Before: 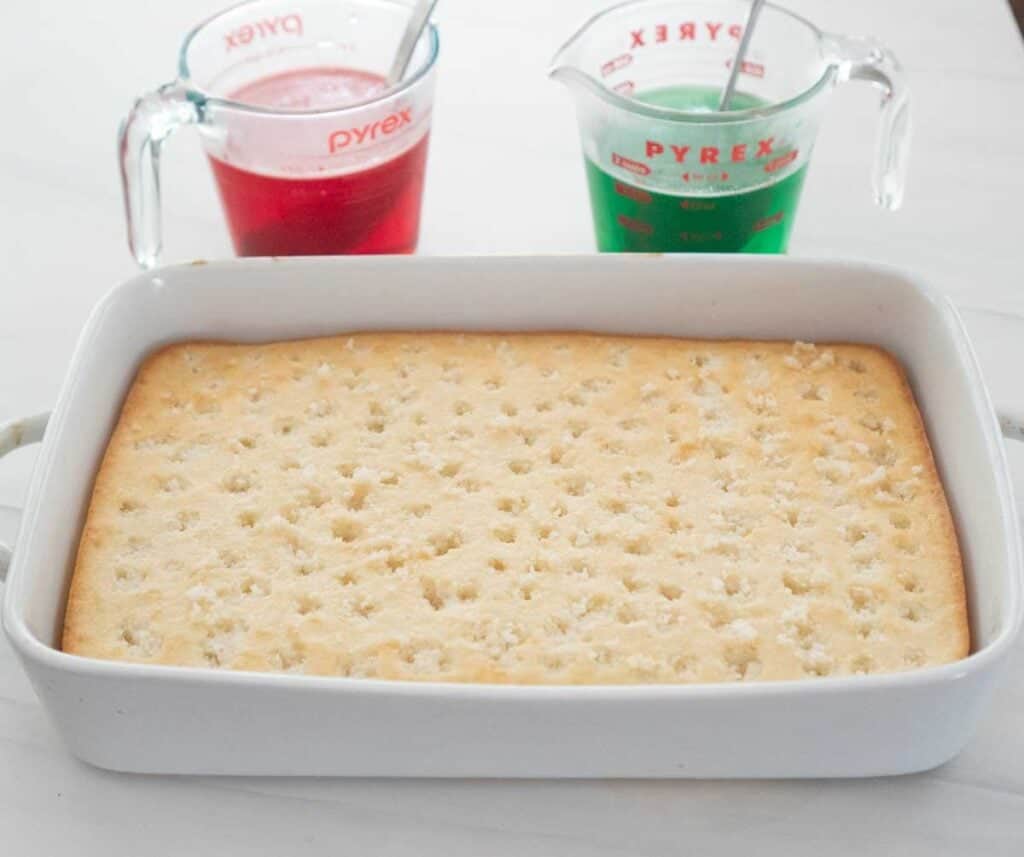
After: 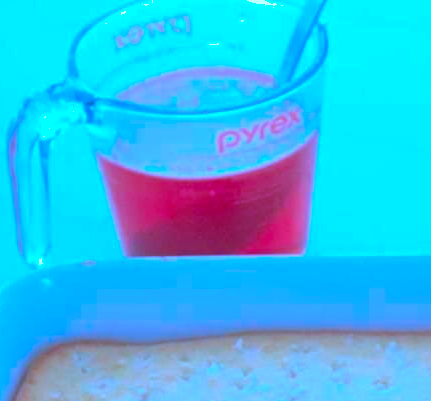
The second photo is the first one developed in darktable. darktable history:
crop and rotate: left 10.84%, top 0.101%, right 46.989%, bottom 53.088%
color calibration: illuminant as shot in camera, x 0.464, y 0.421, temperature 2688.54 K
shadows and highlights: on, module defaults
exposure: exposure 0.128 EV, compensate exposure bias true, compensate highlight preservation false
color balance rgb: perceptual saturation grading › global saturation 19.456%, global vibrance 15.585%
